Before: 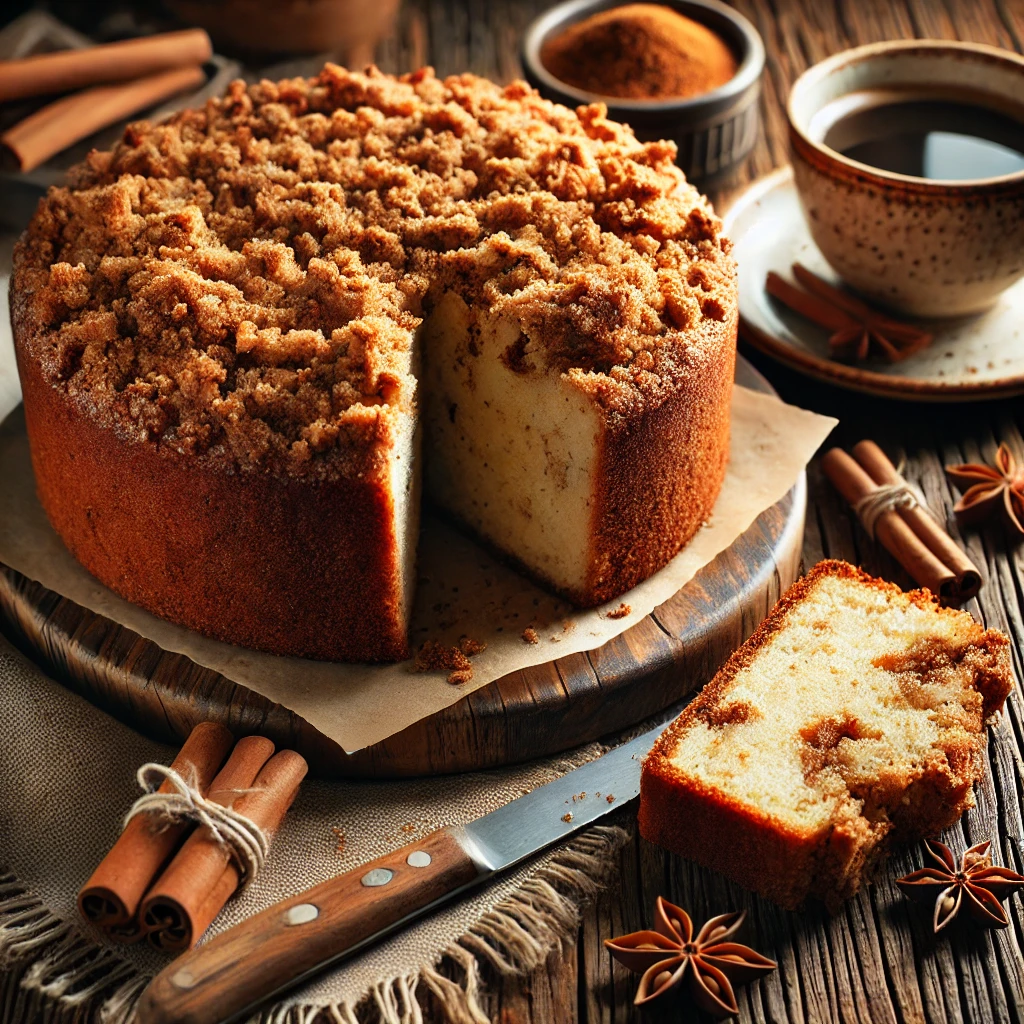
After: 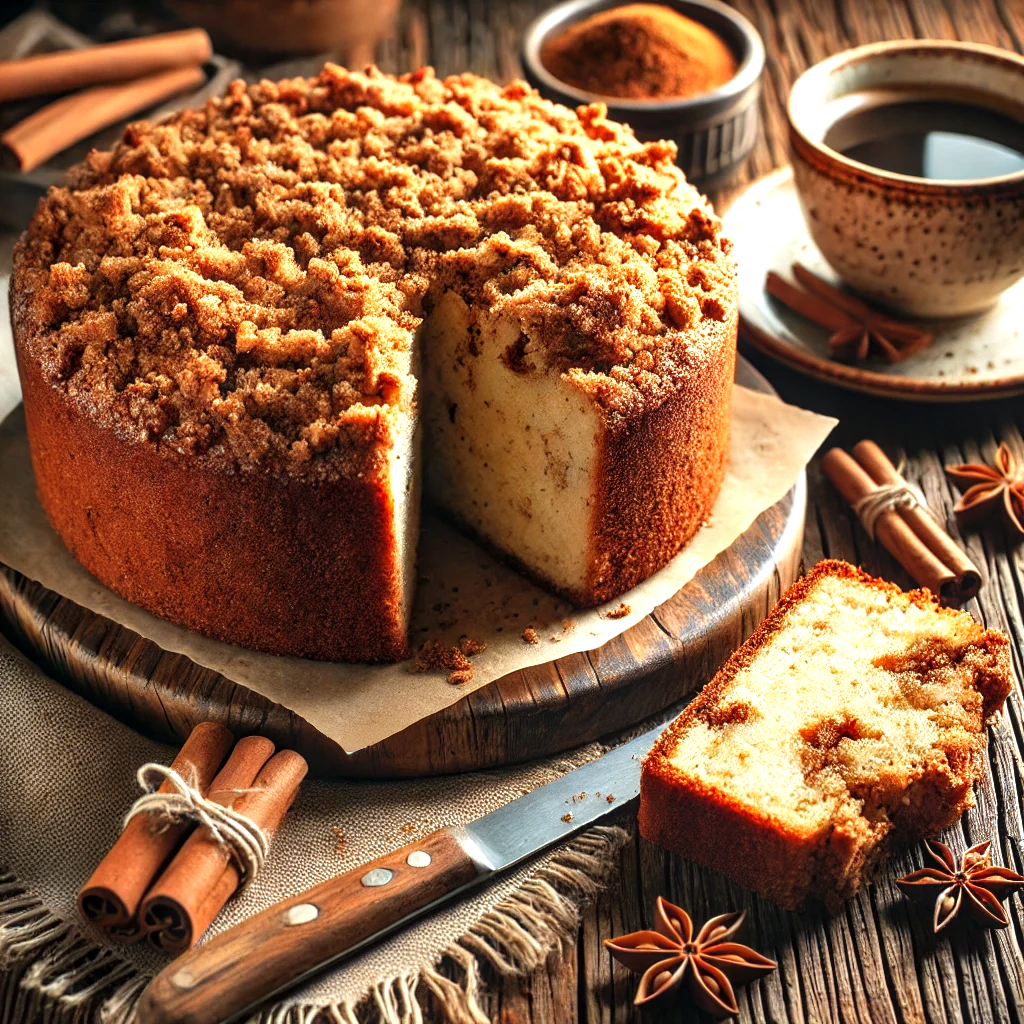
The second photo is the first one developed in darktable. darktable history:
local contrast: on, module defaults
exposure: exposure 0.564 EV, compensate highlight preservation false
